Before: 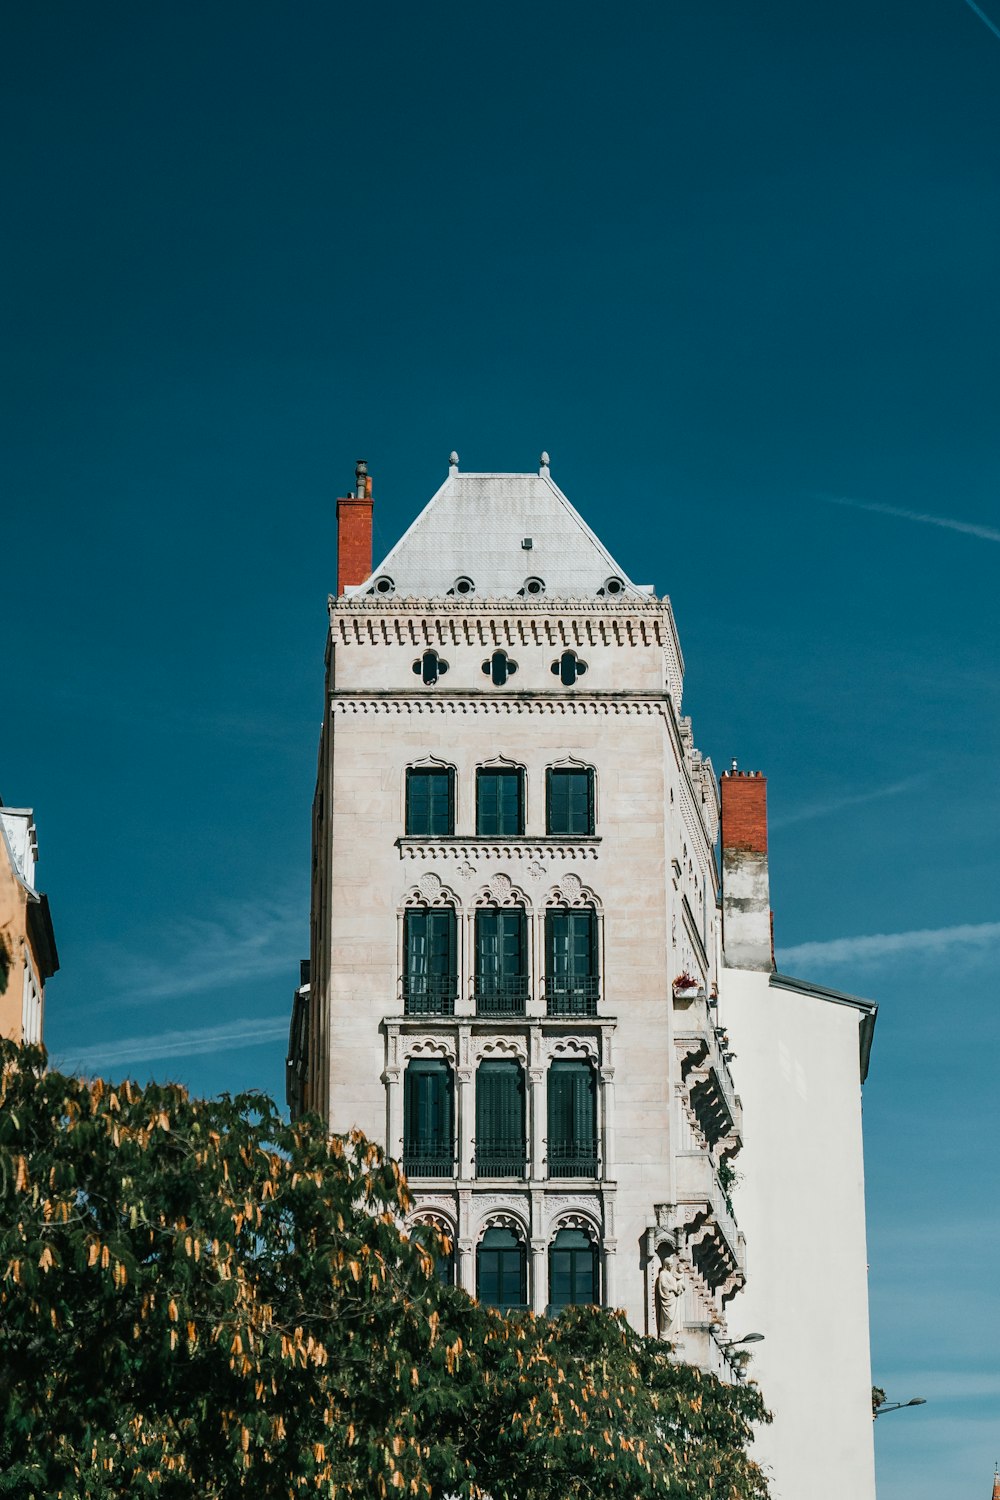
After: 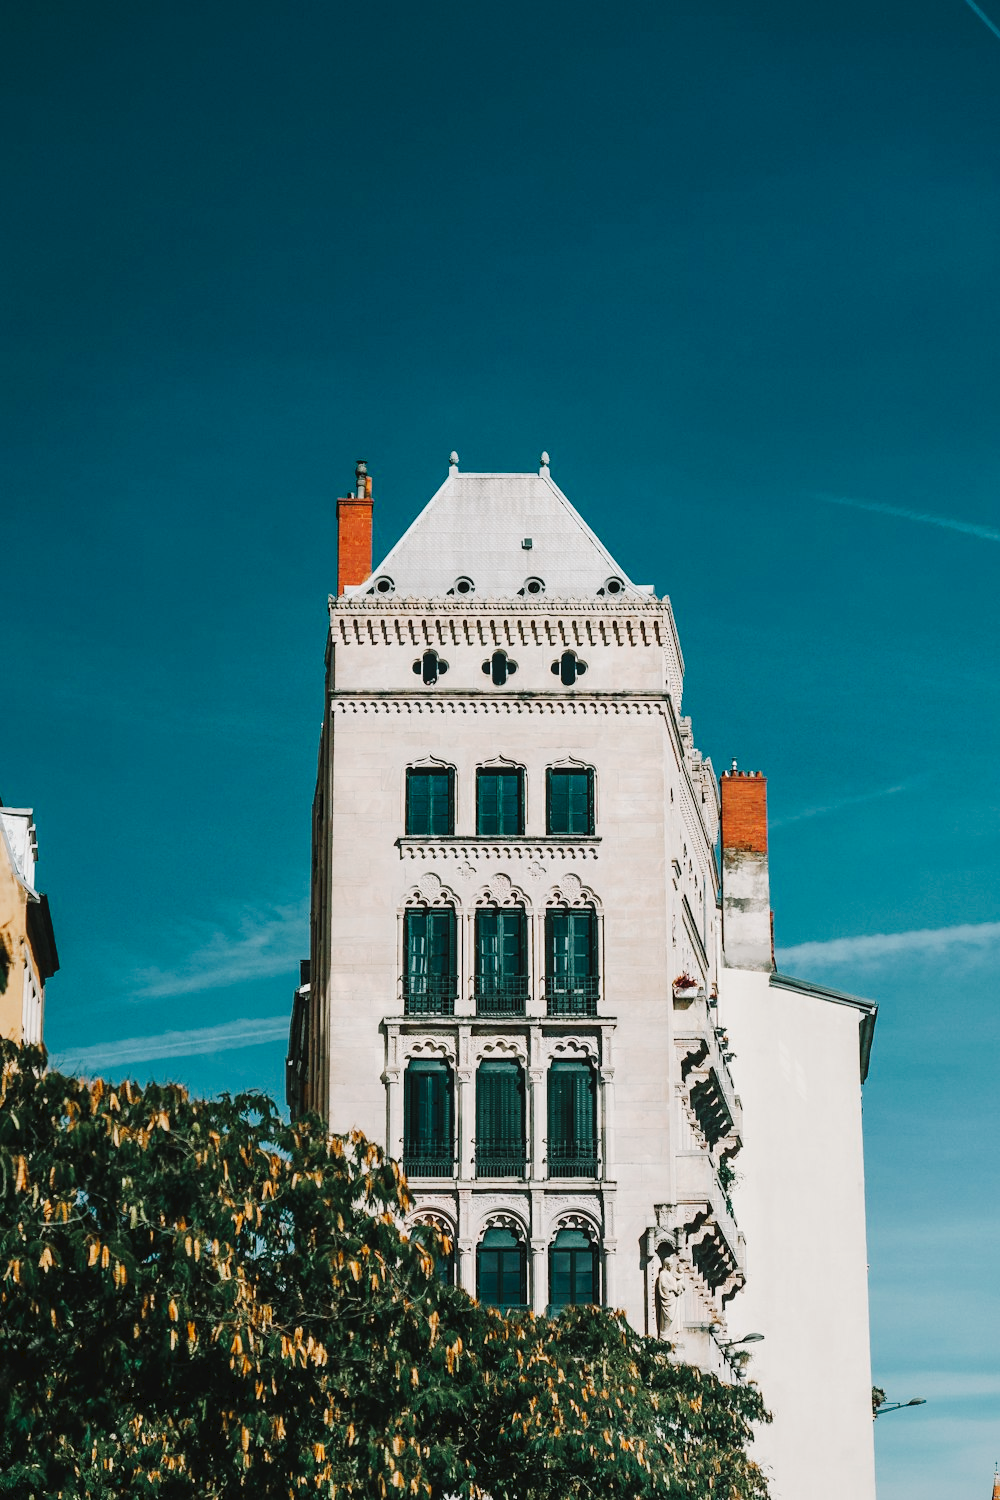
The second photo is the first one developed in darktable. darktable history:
tone curve: curves: ch0 [(0, 0) (0.003, 0.039) (0.011, 0.041) (0.025, 0.048) (0.044, 0.065) (0.069, 0.084) (0.1, 0.104) (0.136, 0.137) (0.177, 0.19) (0.224, 0.245) (0.277, 0.32) (0.335, 0.409) (0.399, 0.496) (0.468, 0.58) (0.543, 0.656) (0.623, 0.733) (0.709, 0.796) (0.801, 0.852) (0.898, 0.93) (1, 1)], preserve colors none
color look up table: target L [94.53, 88.02, 83.73, 85.18, 87.32, 82.91, 62.74, 63.7, 58.65, 66.48, 53.46, 45.57, 53.97, 25.77, 200.37, 82.11, 71.9, 72.66, 62.14, 55.19, 52.69, 48.8, 48.26, 39.74, 30.92, 28.66, 17.25, 87.81, 81.14, 73.62, 64.8, 61.27, 59.99, 65.32, 57.56, 61.66, 42.48, 42.92, 30.82, 21.23, 15.61, 1.845, 92.53, 79.75, 68.78, 52.31, 43.88, 44.26, 40.13], target a [-11.01, -19.24, -37.17, -18.76, -55.74, -56.59, -18.19, -0.888, -10.73, -49.3, -51.84, -29.32, -8.348, -18.32, 0, 5.901, 28.36, 40.15, 49.06, 63.8, 19.1, 56.13, 64.13, 19.23, 7.531, 43.1, 14.31, 17.62, -0.46, 49.05, 20.96, 64.65, 5.39, 73.26, 80.17, 37.01, 66.65, 63.65, 22.36, 39.44, 3.309, 6.942, -18.73, -40.55, -39.26, -27.97, -9.34, -27.73, -13.28], target b [20.37, 11.47, 39.93, 50.56, -3.254, 28.48, 21.13, 33.42, 54.75, 10.08, 34.43, 23.01, 6.608, 21.26, 0, 11.68, 69.58, 20.29, 49.7, 23.02, 31.7, 53.83, 34.98, 41.15, 3.848, 13.51, 26.33, -11.76, -21.77, -33.55, -11.17, -3.98, -52.81, -46.82, -33.36, -30.13, -13.71, -59.21, -63.86, -36.38, -25.65, -2.89, -8.377, -19.16, -3.667, -25.4, -35.53, -6.844, -10.72], num patches 49
